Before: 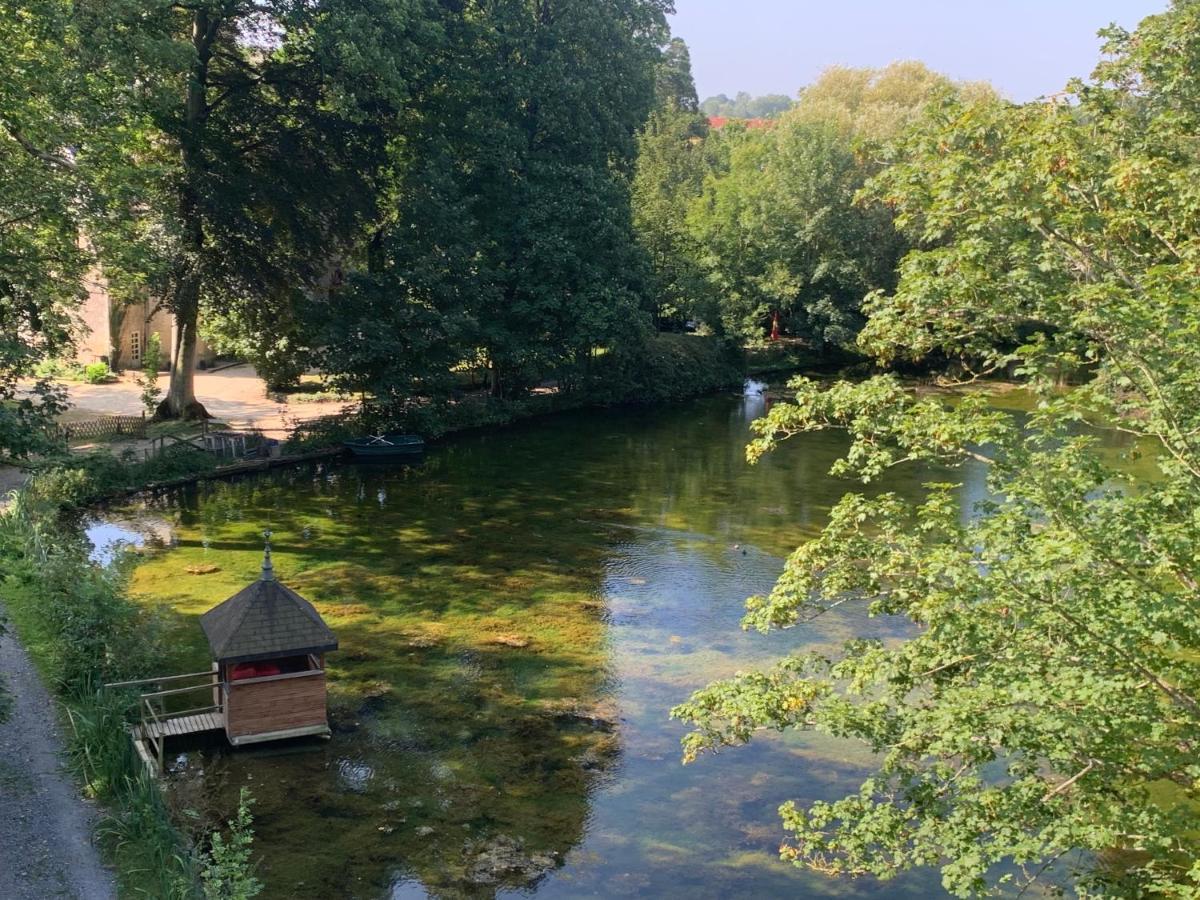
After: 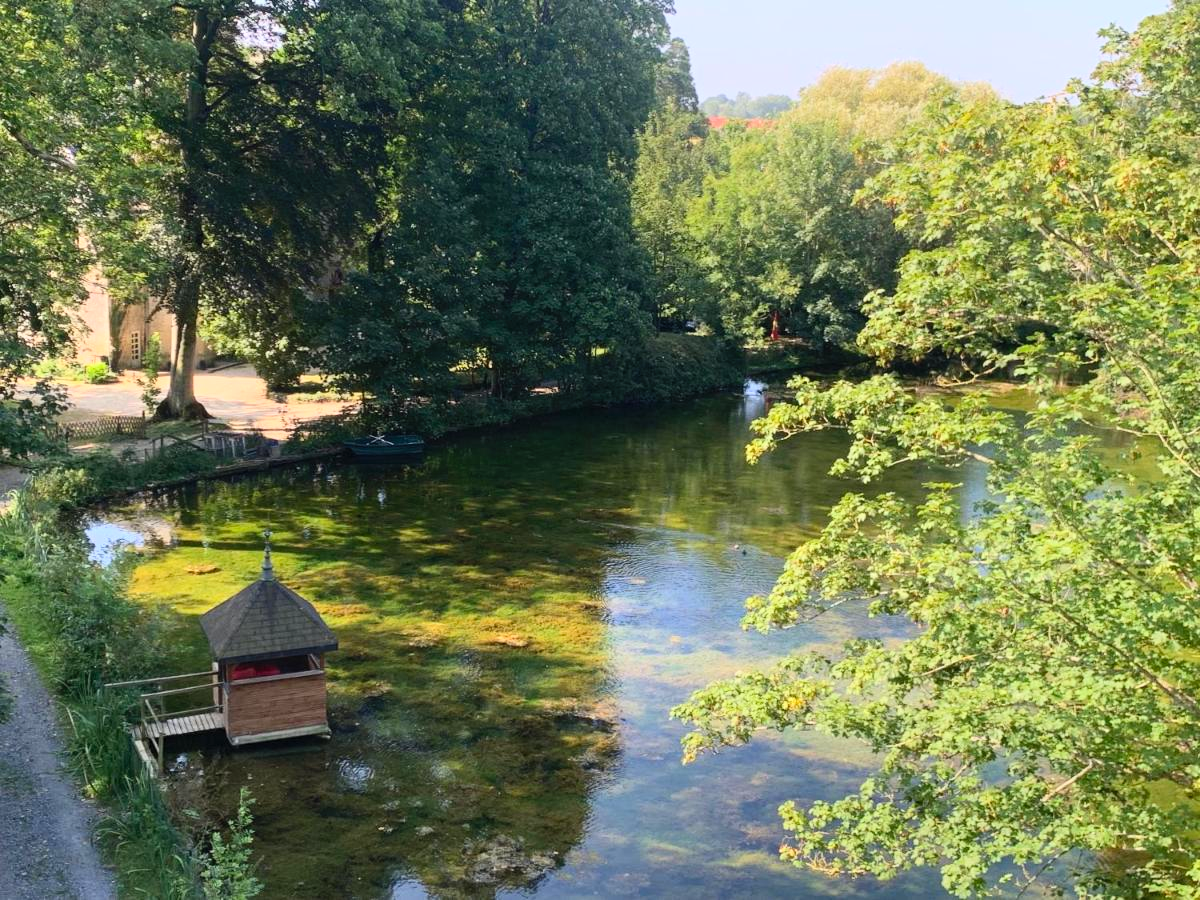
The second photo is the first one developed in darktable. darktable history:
contrast brightness saturation: contrast 0.198, brightness 0.166, saturation 0.229
